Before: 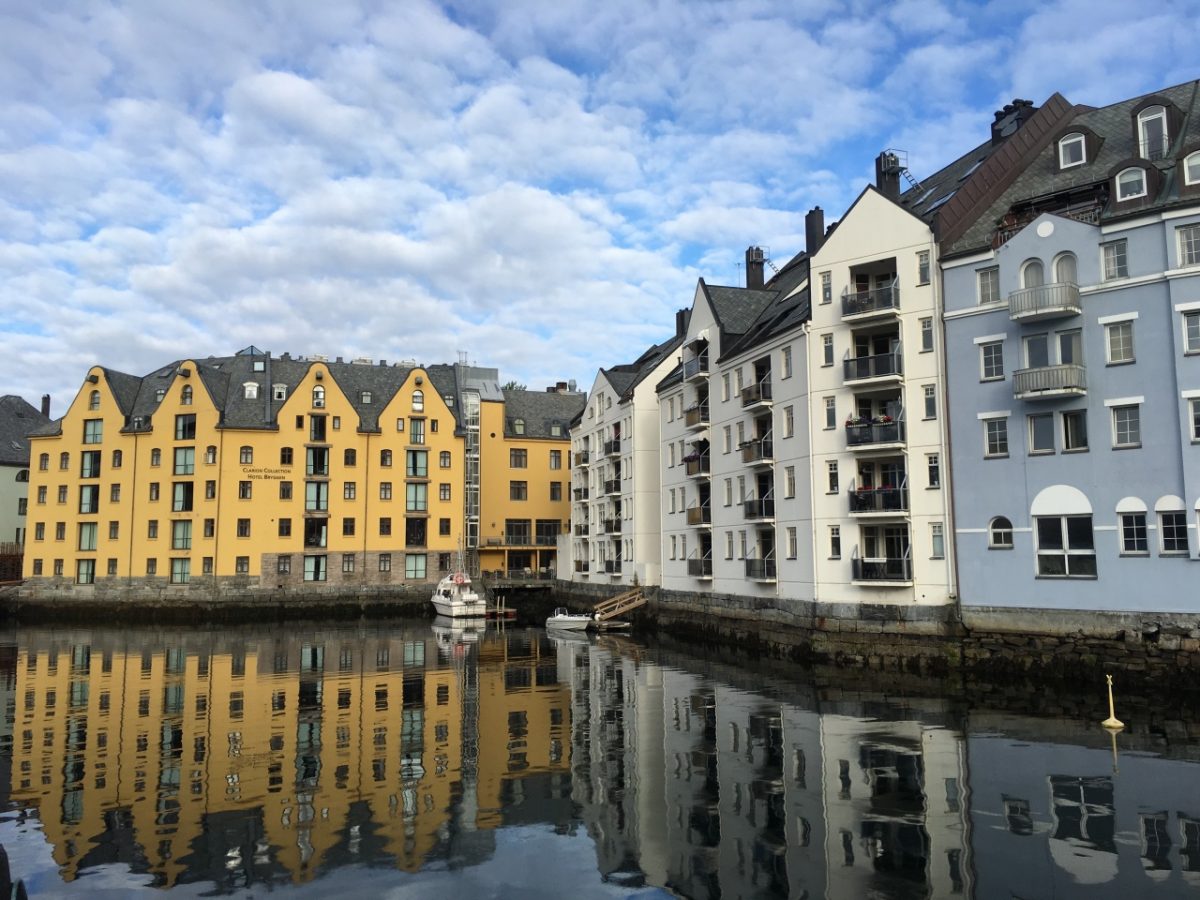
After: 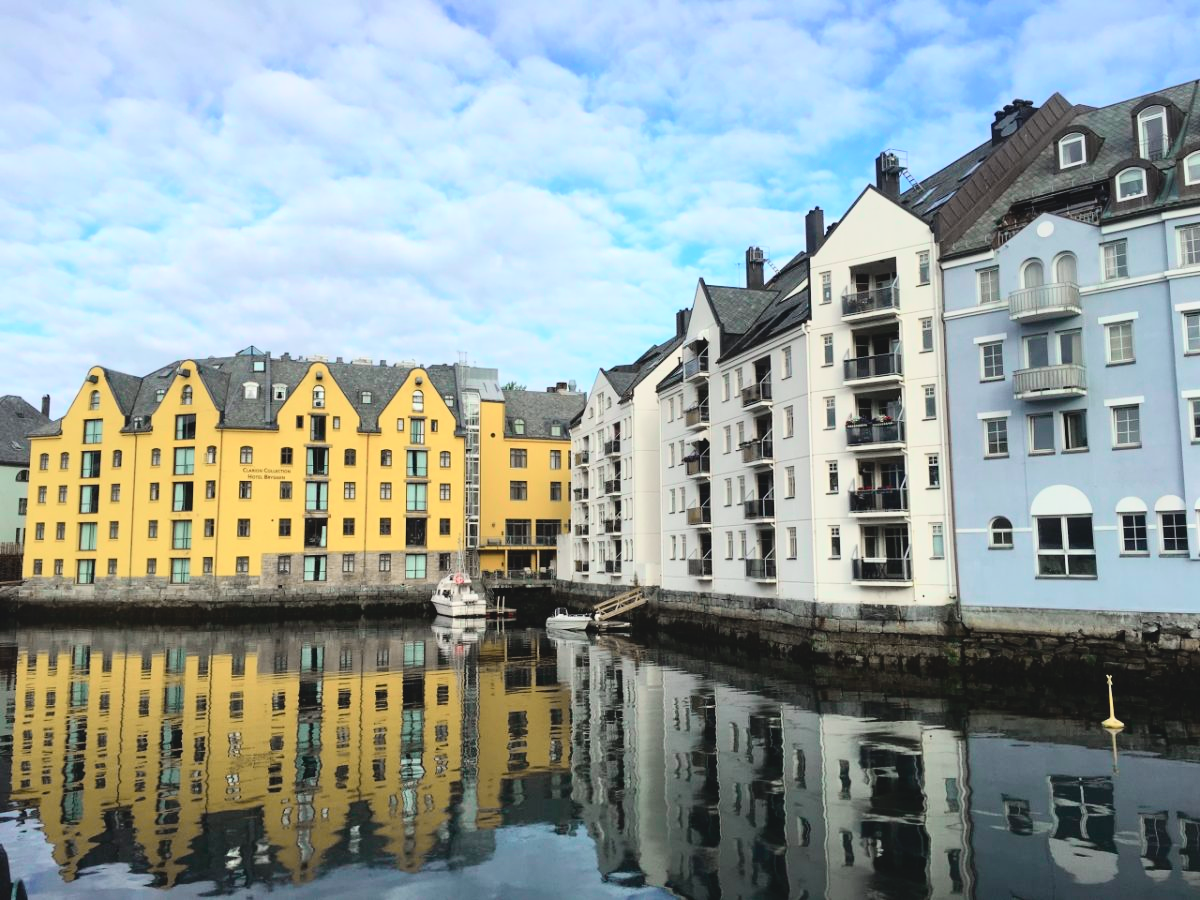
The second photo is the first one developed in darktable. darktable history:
tone equalizer: -8 EV -0.426 EV, -7 EV -0.365 EV, -6 EV -0.347 EV, -5 EV -0.204 EV, -3 EV 0.196 EV, -2 EV 0.307 EV, -1 EV 0.365 EV, +0 EV 0.415 EV
tone curve: curves: ch0 [(0, 0.037) (0.045, 0.055) (0.155, 0.138) (0.29, 0.325) (0.428, 0.513) (0.604, 0.71) (0.824, 0.882) (1, 0.965)]; ch1 [(0, 0) (0.339, 0.334) (0.445, 0.419) (0.476, 0.454) (0.498, 0.498) (0.53, 0.515) (0.557, 0.556) (0.609, 0.649) (0.716, 0.746) (1, 1)]; ch2 [(0, 0) (0.327, 0.318) (0.417, 0.426) (0.46, 0.453) (0.502, 0.5) (0.526, 0.52) (0.554, 0.541) (0.626, 0.65) (0.749, 0.746) (1, 1)], color space Lab, independent channels, preserve colors none
contrast brightness saturation: contrast -0.109
